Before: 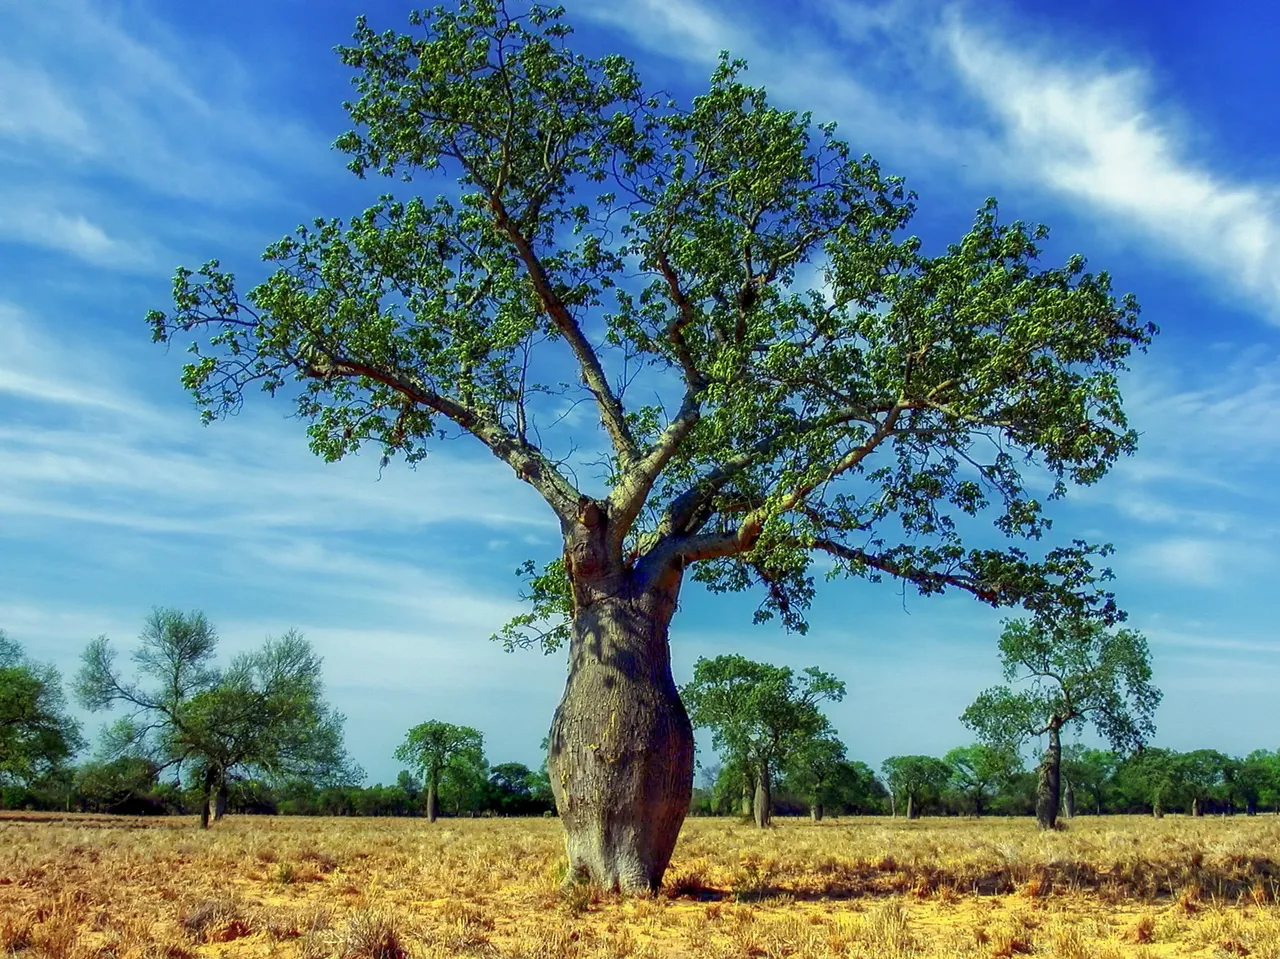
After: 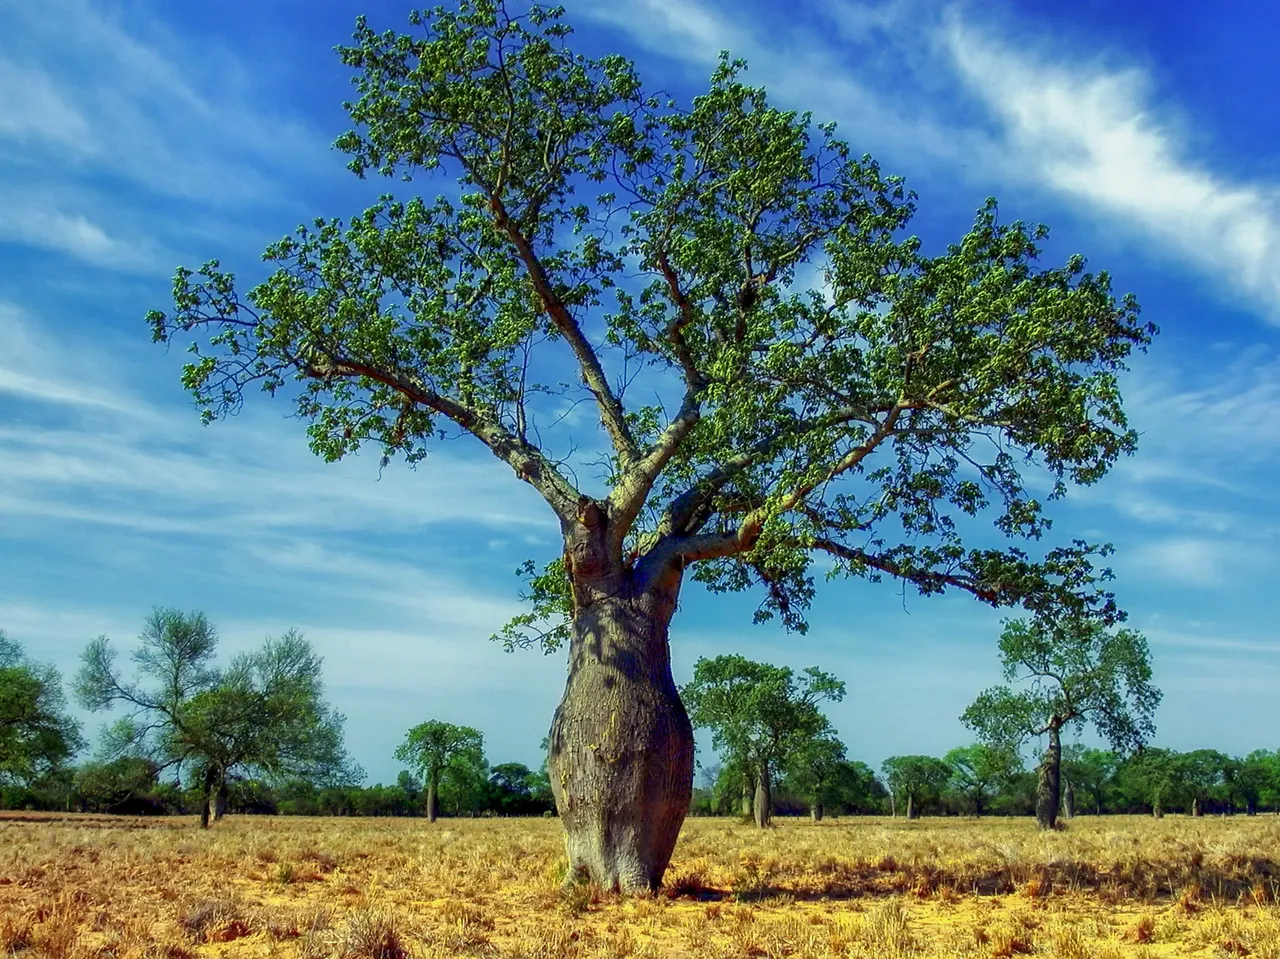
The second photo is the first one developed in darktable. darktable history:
shadows and highlights: shadows 43.65, white point adjustment -1.46, soften with gaussian
